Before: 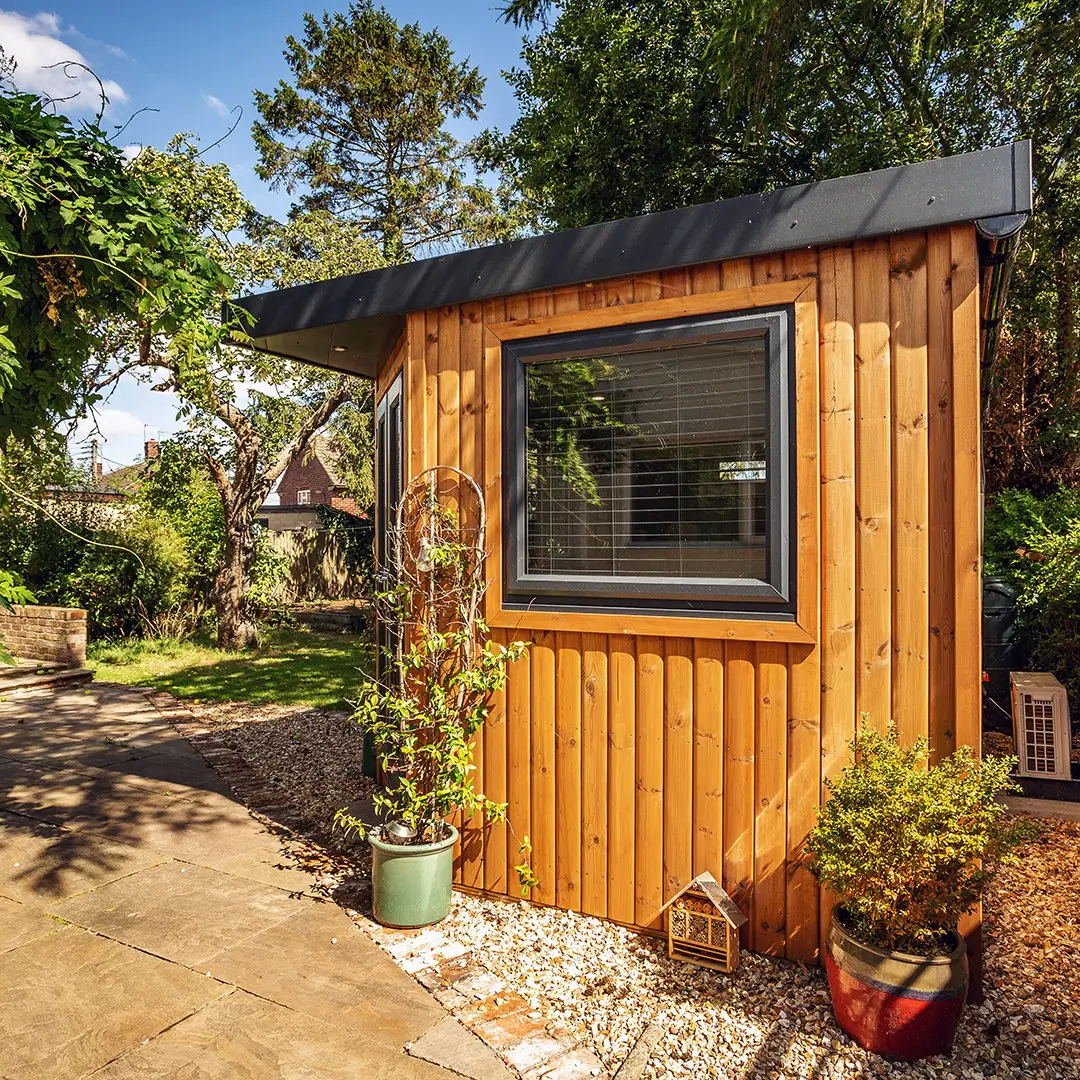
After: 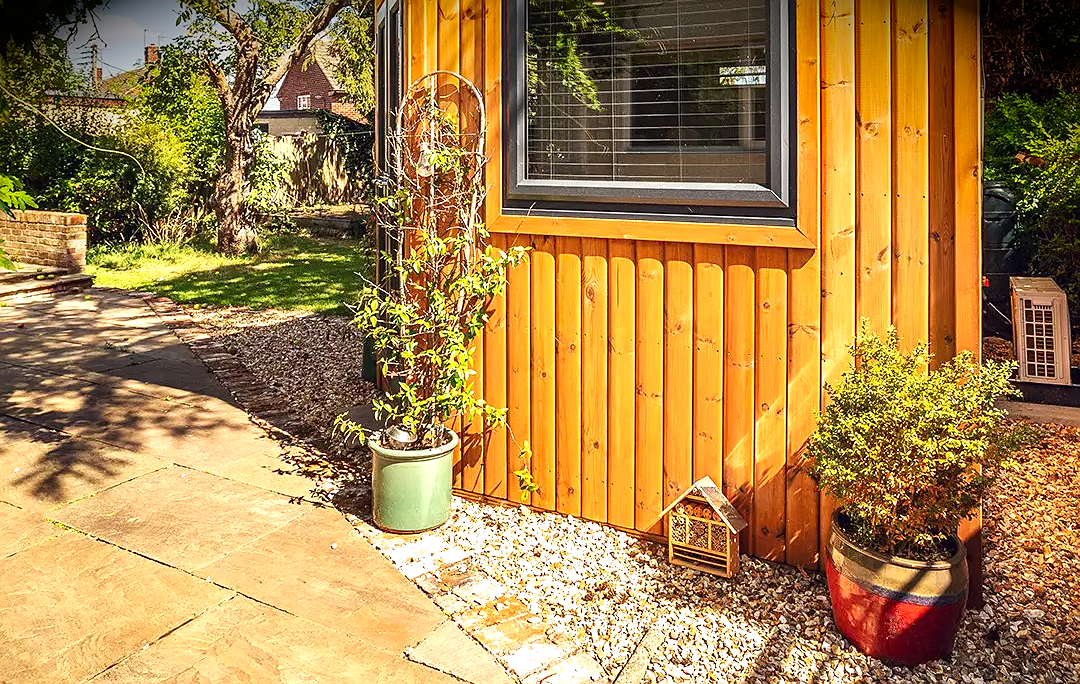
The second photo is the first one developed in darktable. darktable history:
contrast brightness saturation: contrast 0.1, brightness 0.029, saturation 0.087
exposure: black level correction 0, exposure 0.594 EV, compensate highlight preservation false
crop and rotate: top 36.576%
sharpen: radius 1.002, threshold 0.919
vignetting: fall-off start 100.18%, brightness -0.981, saturation 0.488, center (-0.023, 0.4), width/height ratio 1.309
